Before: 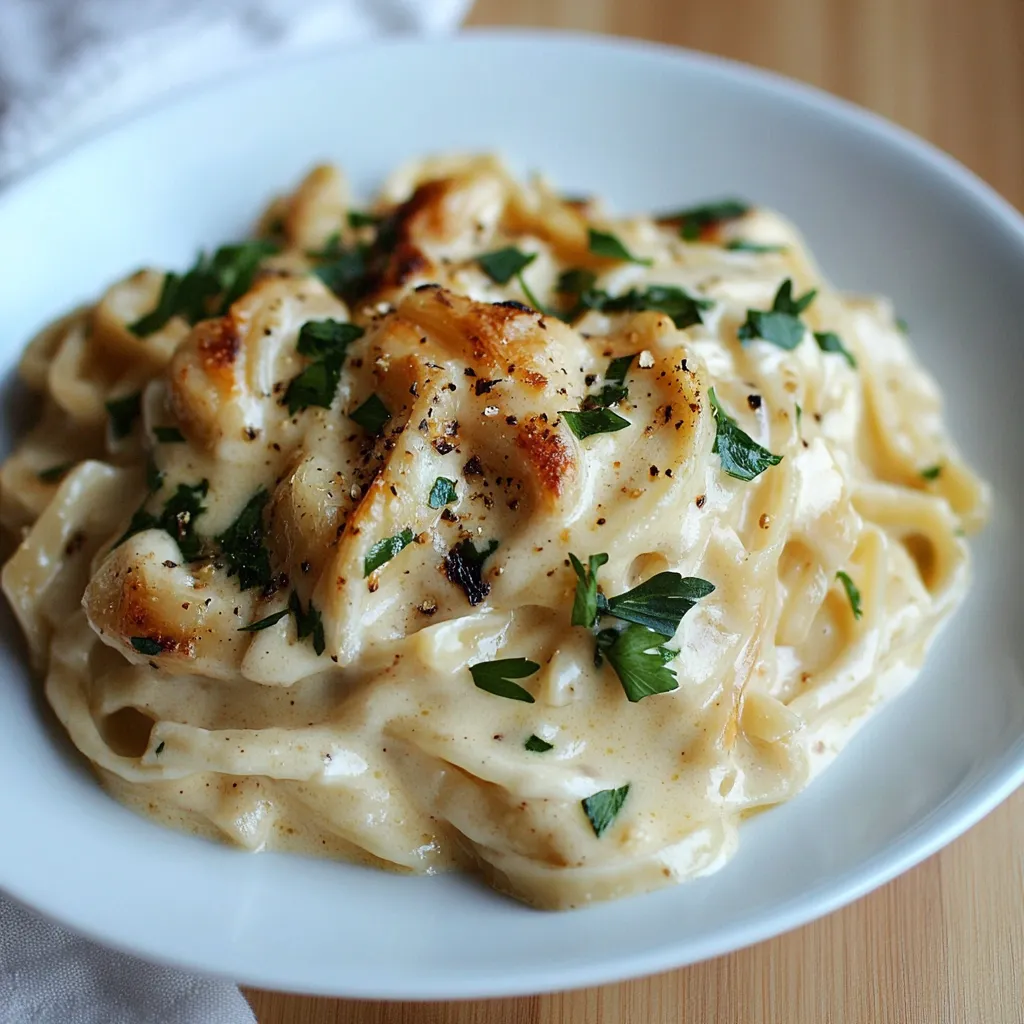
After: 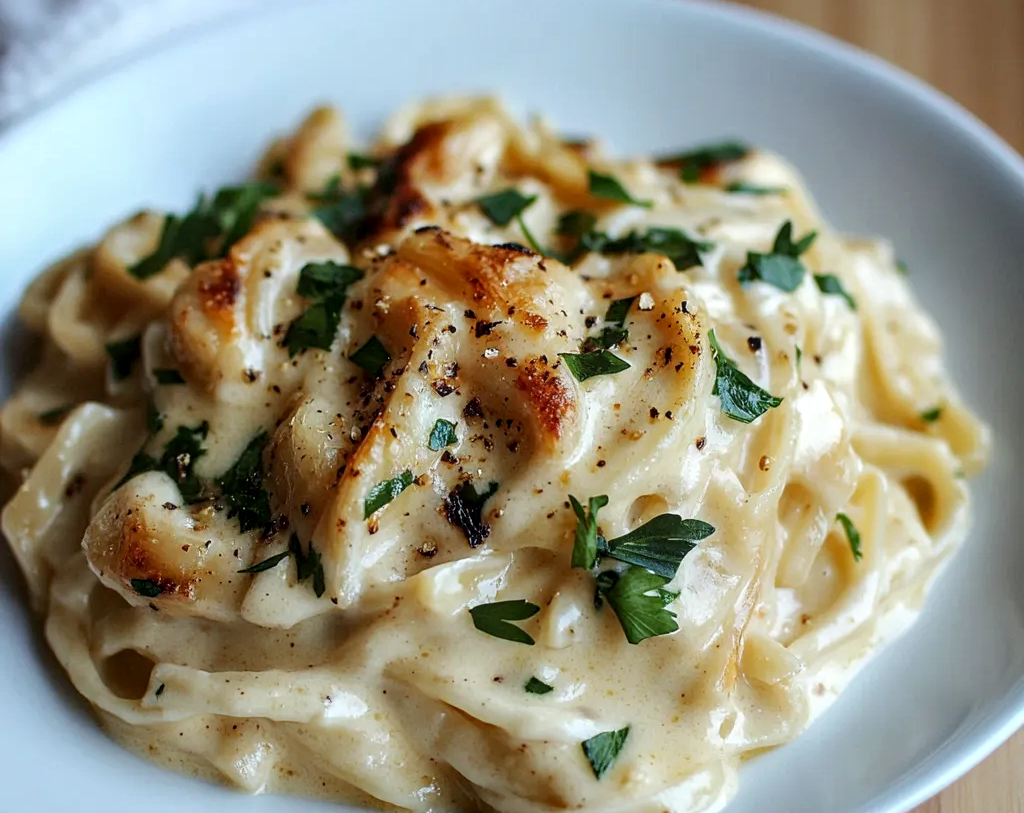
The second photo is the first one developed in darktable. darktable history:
crop and rotate: top 5.667%, bottom 14.937%
local contrast: on, module defaults
